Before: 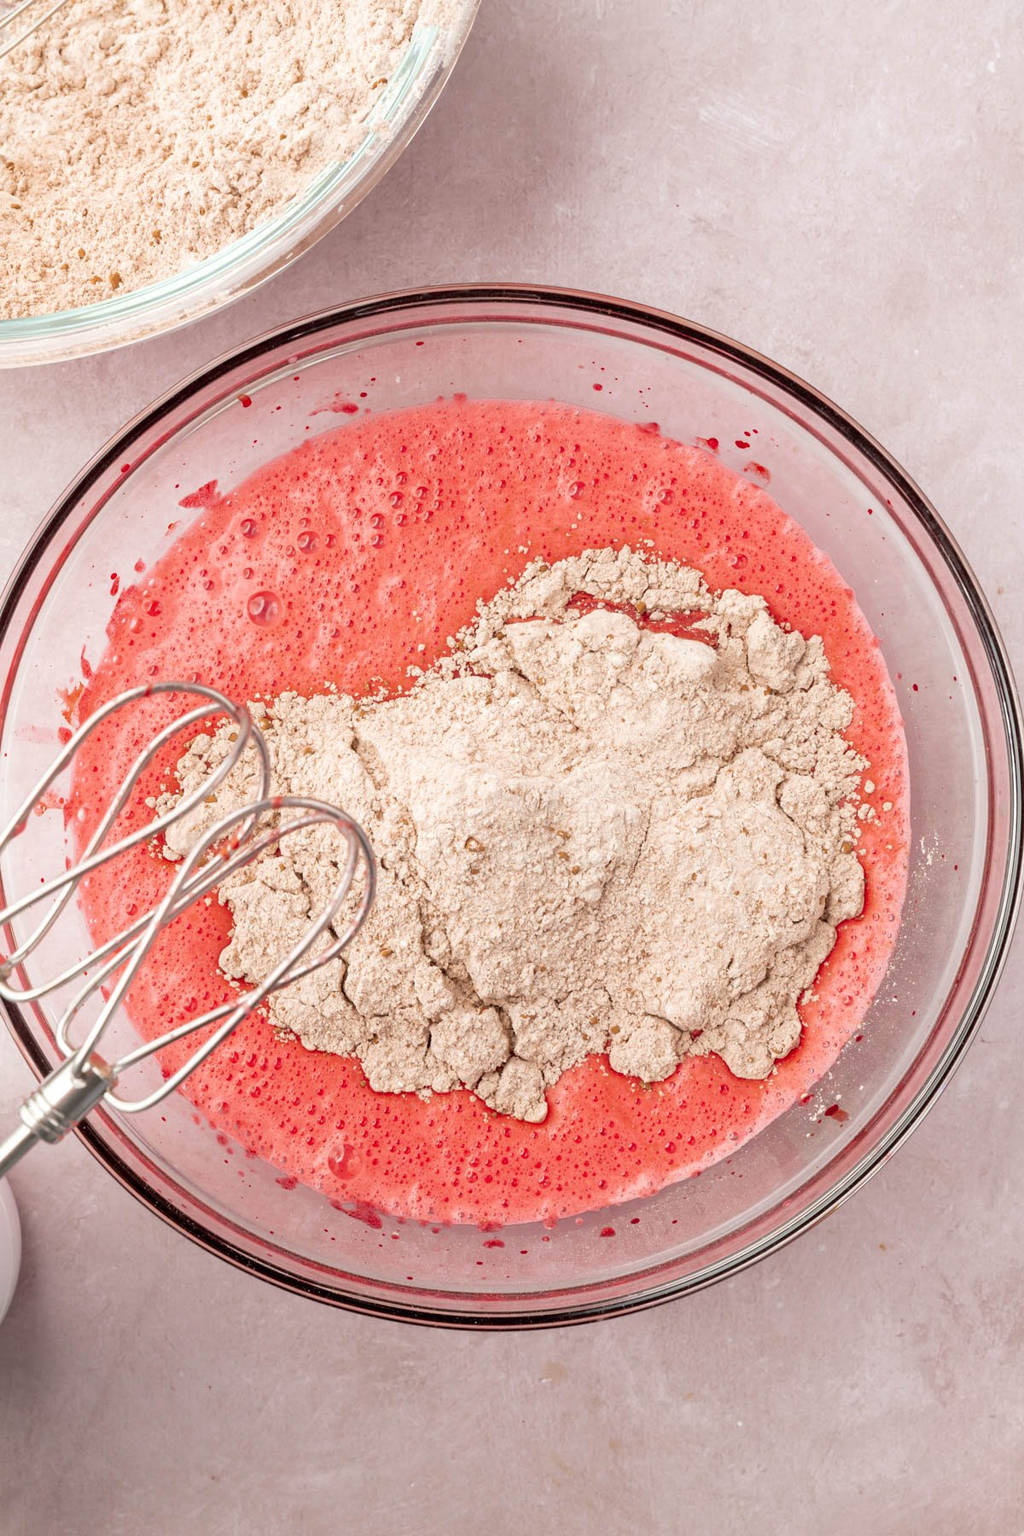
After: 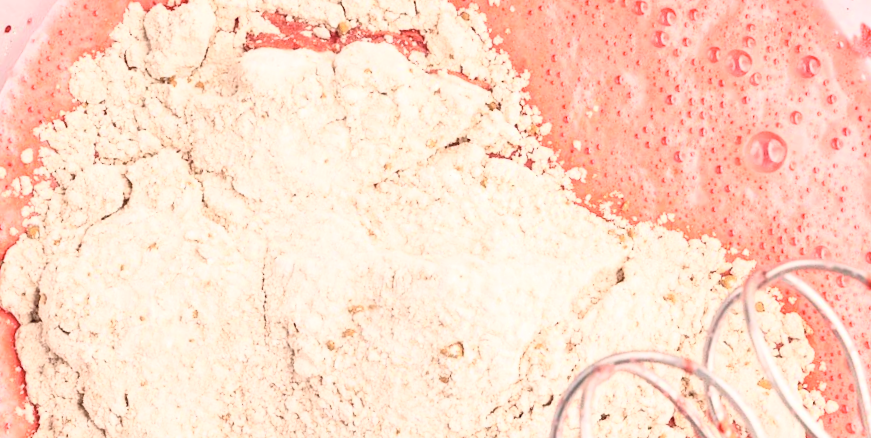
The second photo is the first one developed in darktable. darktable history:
crop and rotate: angle 16.12°, top 30.835%, bottom 35.653%
contrast brightness saturation: contrast 0.39, brightness 0.53
